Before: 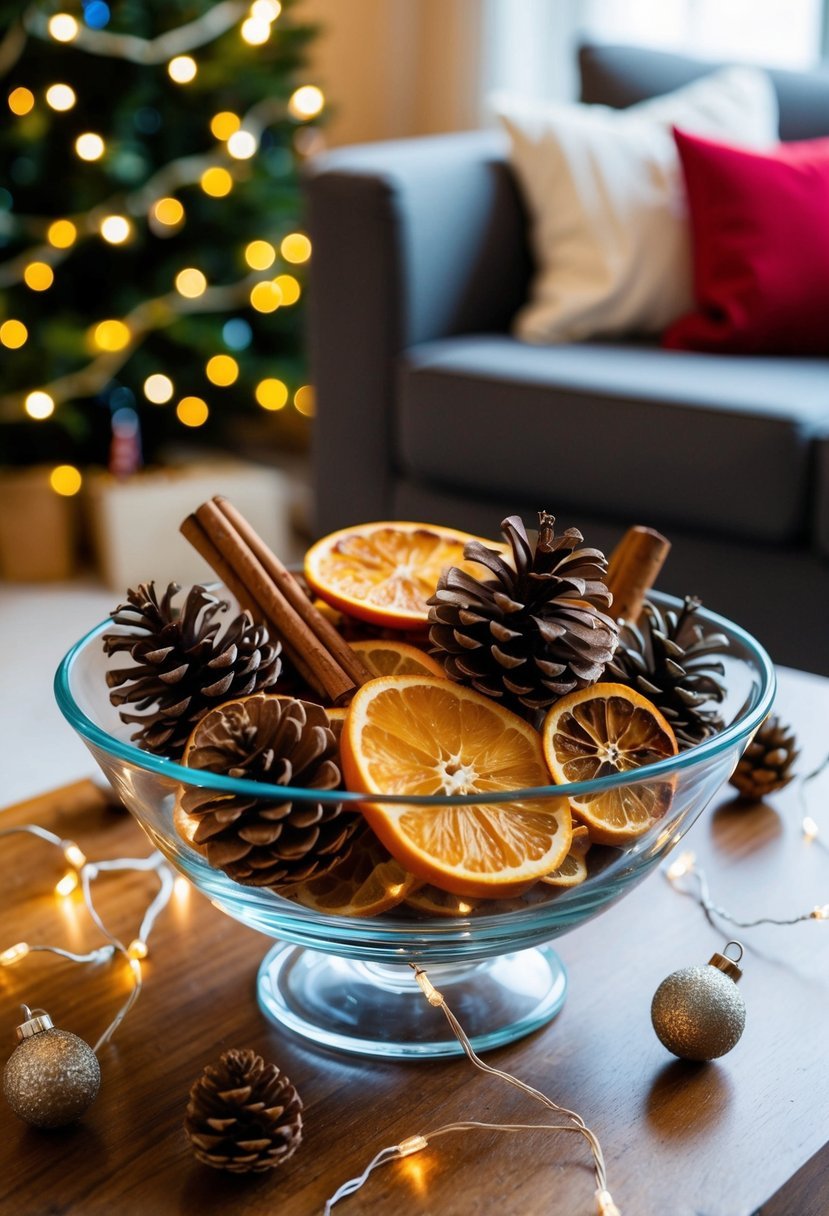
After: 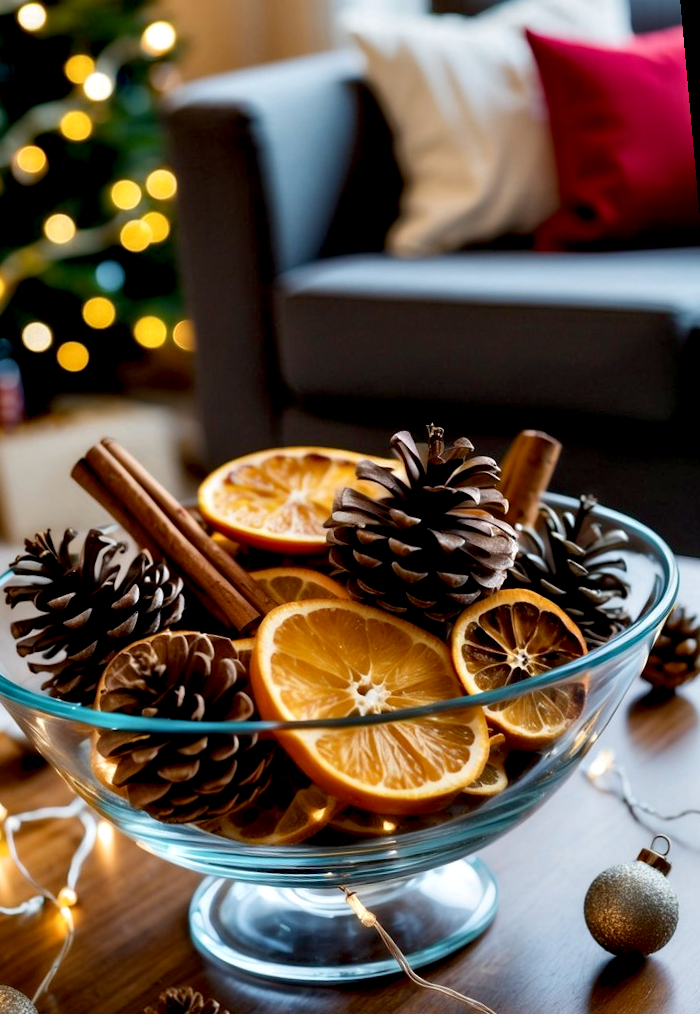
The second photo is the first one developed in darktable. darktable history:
crop: left 16.768%, top 8.653%, right 8.362%, bottom 12.485%
exposure: black level correction 0.009, exposure -0.159 EV, compensate highlight preservation false
contrast equalizer: y [[0.536, 0.565, 0.581, 0.516, 0.52, 0.491], [0.5 ×6], [0.5 ×6], [0 ×6], [0 ×6]]
rotate and perspective: rotation -5.2°, automatic cropping off
